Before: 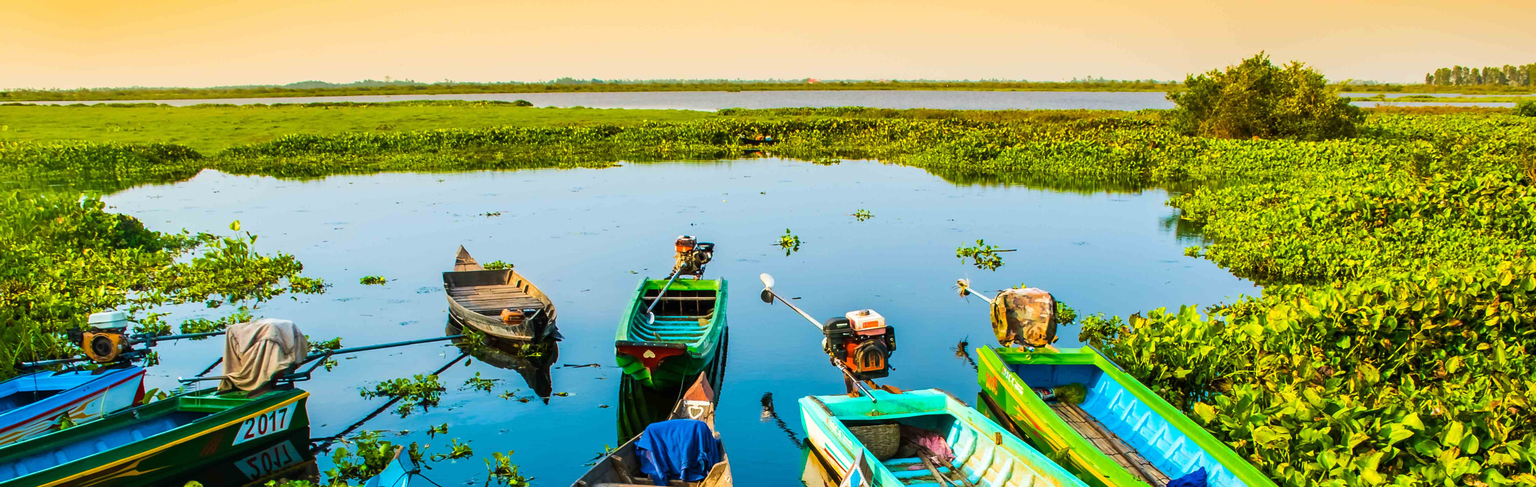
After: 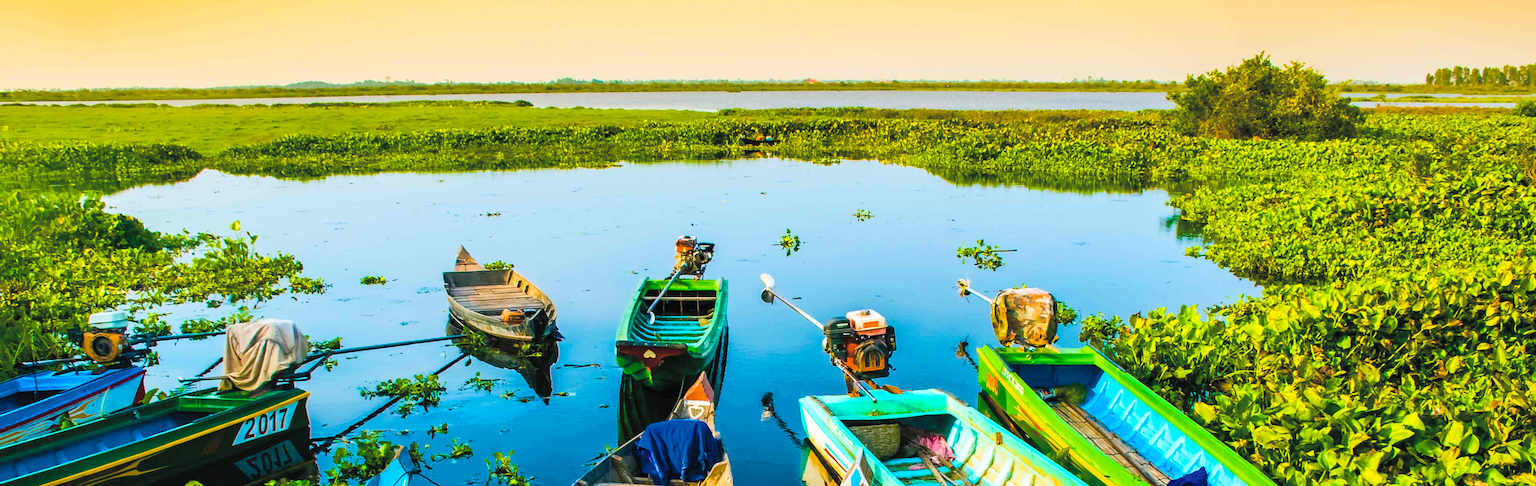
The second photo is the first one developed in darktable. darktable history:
color balance rgb: shadows lift › chroma 2.014%, shadows lift › hue 247.67°, power › luminance -7.783%, power › chroma 1.128%, power › hue 216.43°, linear chroma grading › global chroma 5.725%, perceptual saturation grading › global saturation 27.272%, perceptual saturation grading › highlights -28.567%, perceptual saturation grading › mid-tones 15.947%, perceptual saturation grading › shadows 33.853%, saturation formula JzAzBz (2021)
contrast brightness saturation: brightness 0.273
